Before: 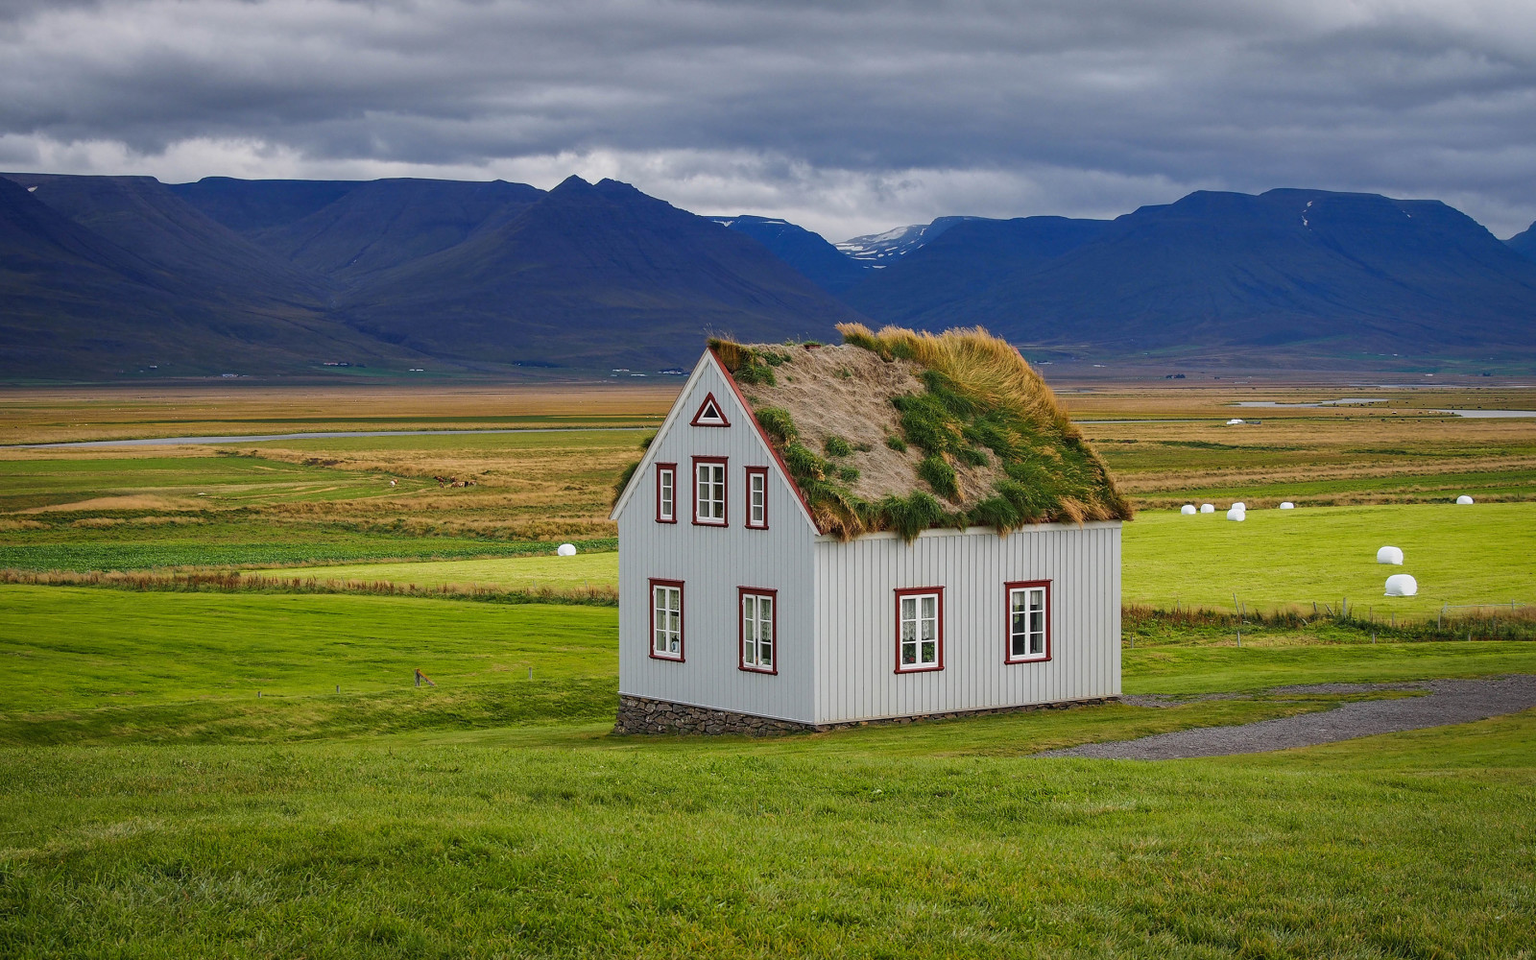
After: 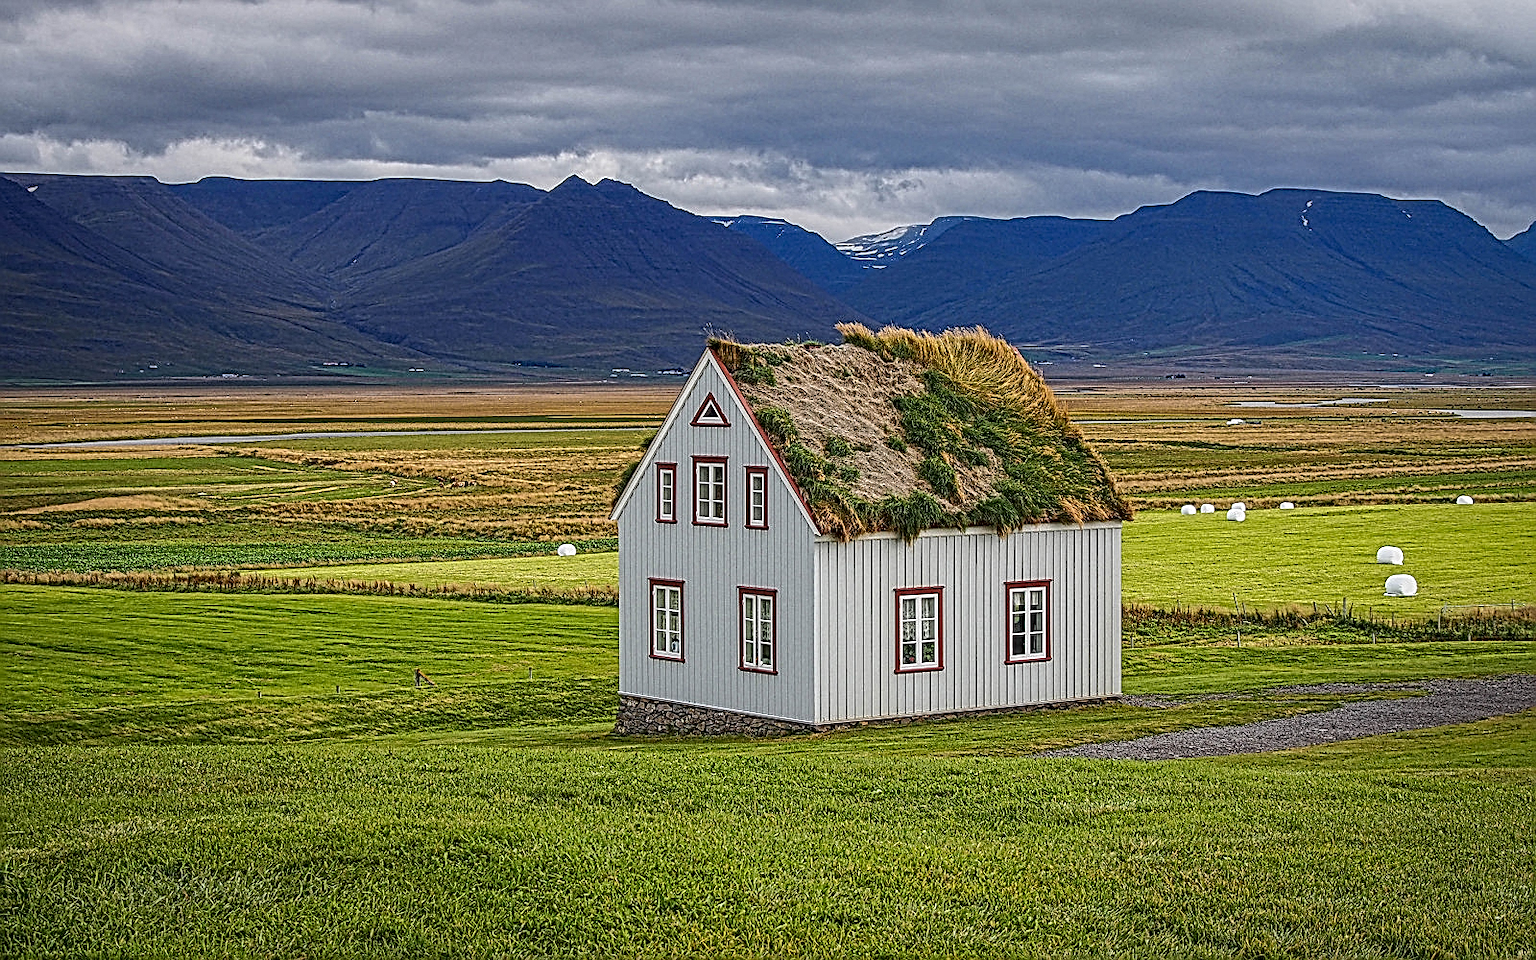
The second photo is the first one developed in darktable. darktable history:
local contrast: mode bilateral grid, contrast 19, coarseness 3, detail 299%, midtone range 0.2
sharpen: on, module defaults
